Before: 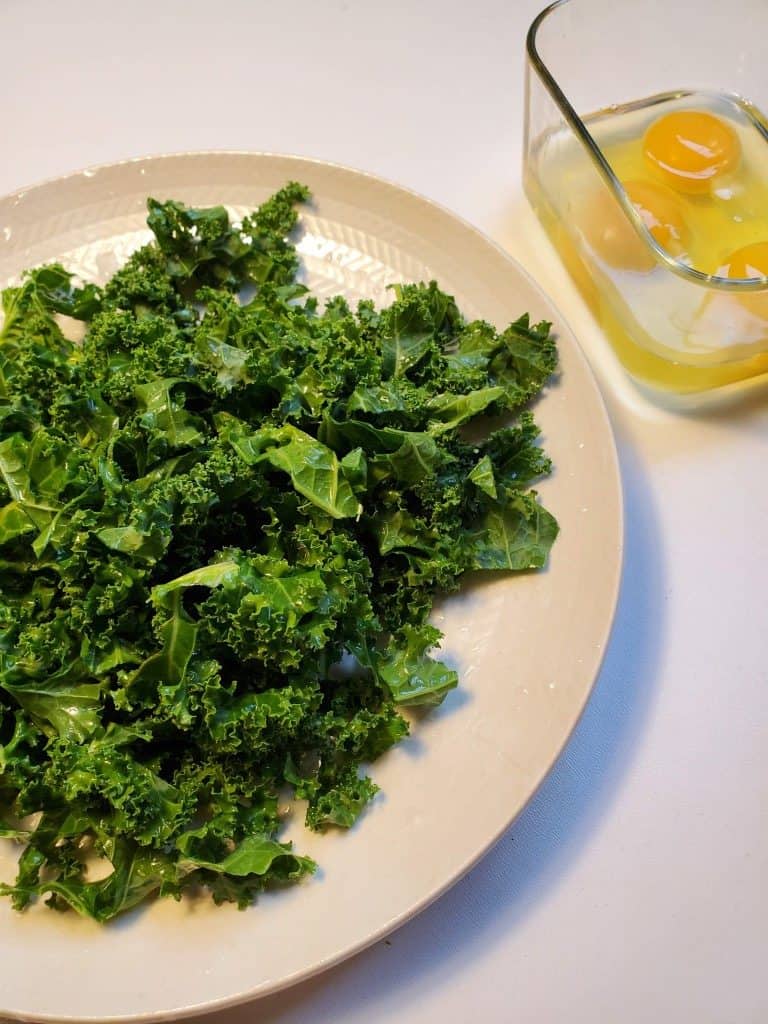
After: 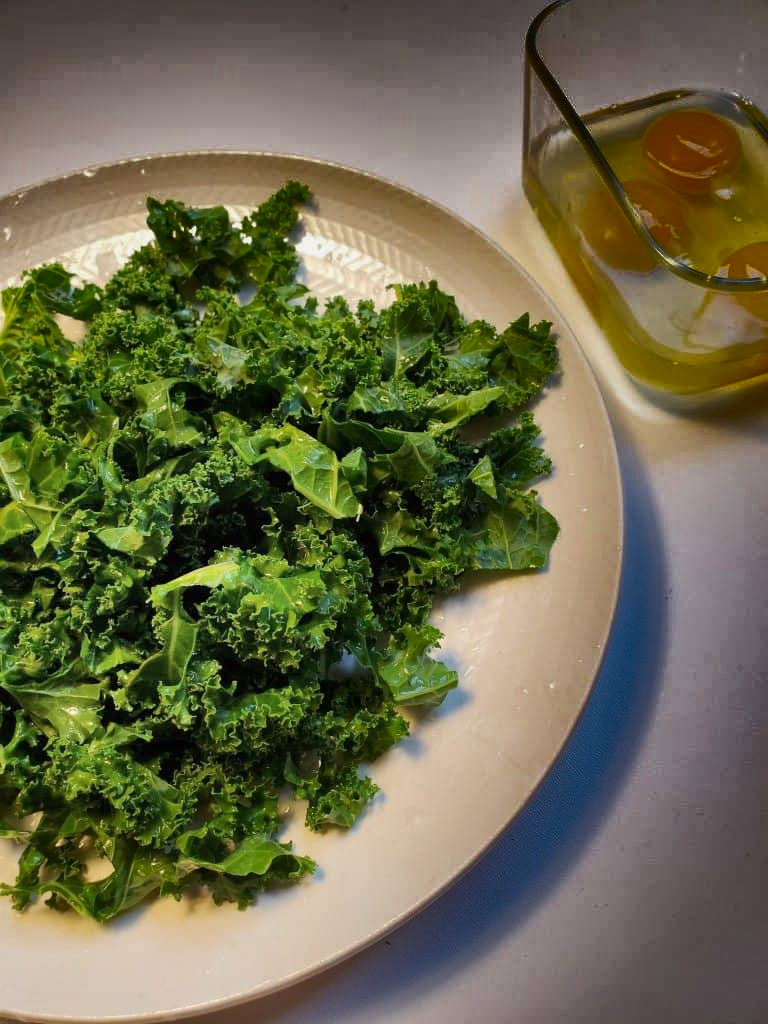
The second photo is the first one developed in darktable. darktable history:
shadows and highlights: radius 124.52, shadows 98.71, white point adjustment -2.91, highlights -99.37, soften with gaussian
